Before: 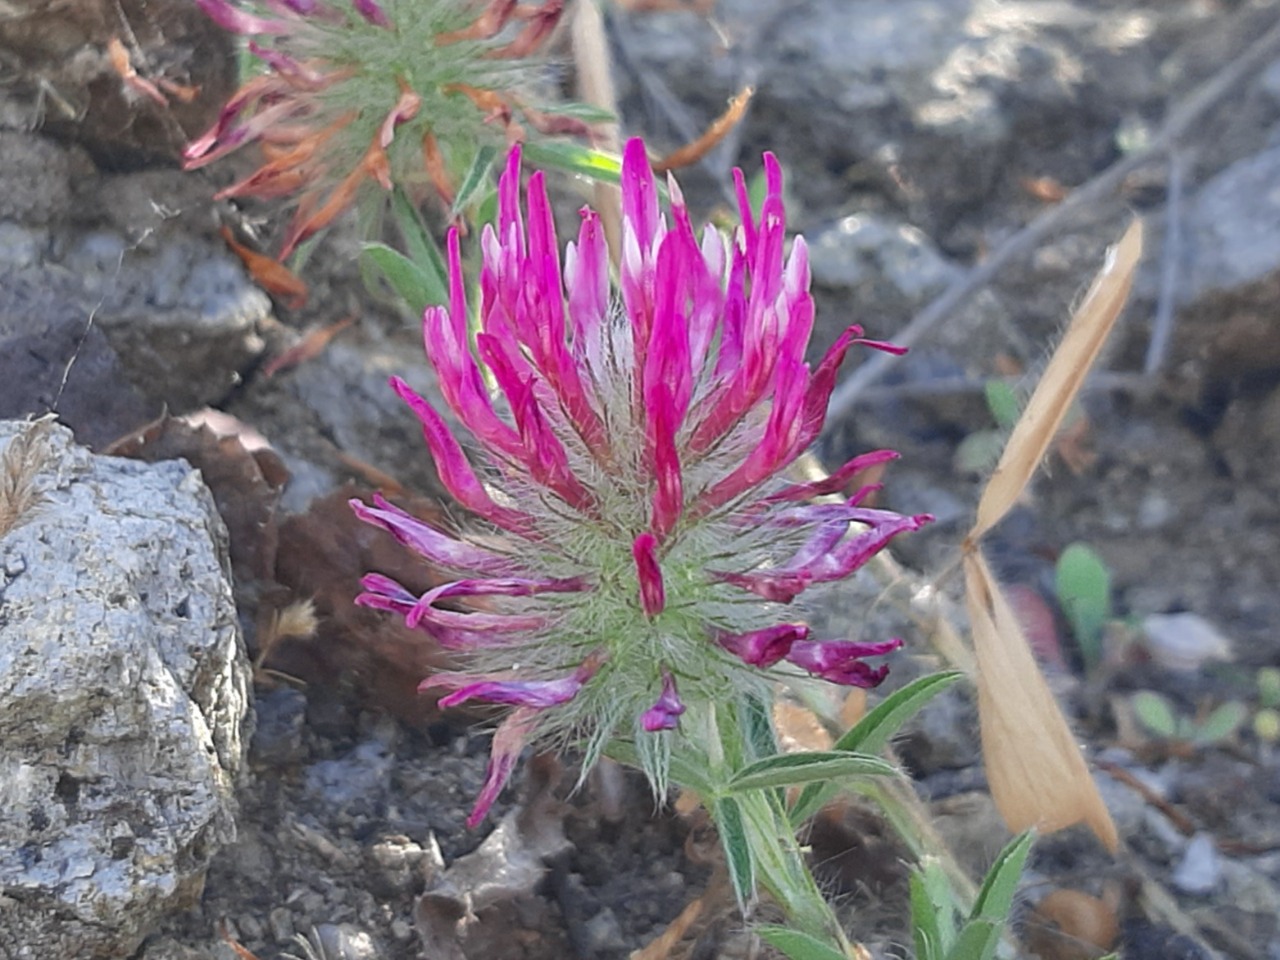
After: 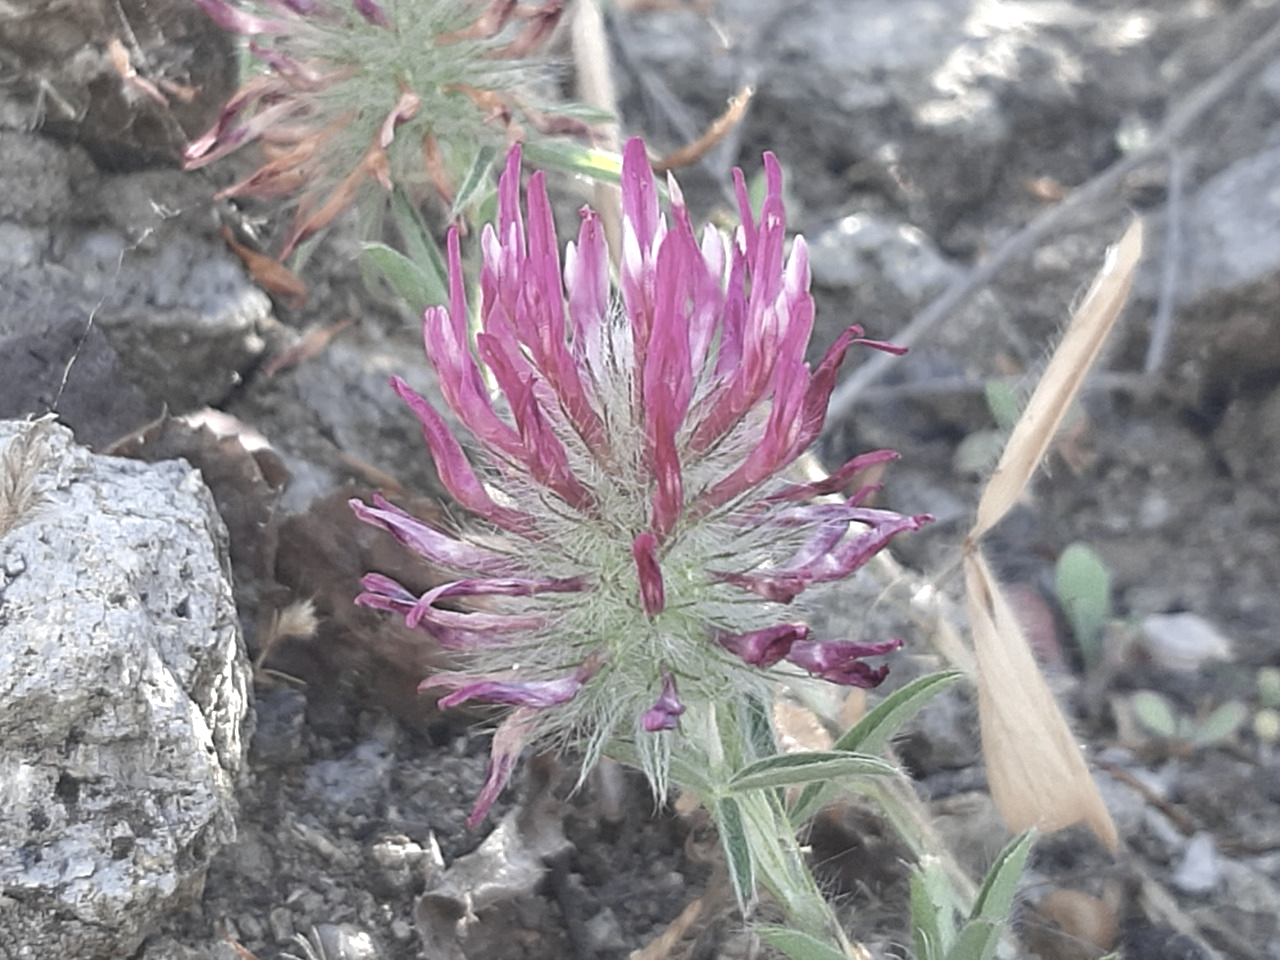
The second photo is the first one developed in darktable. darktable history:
exposure: black level correction 0, exposure 0.5 EV, compensate highlight preservation false
color correction: highlights b* -0.04, saturation 0.481
